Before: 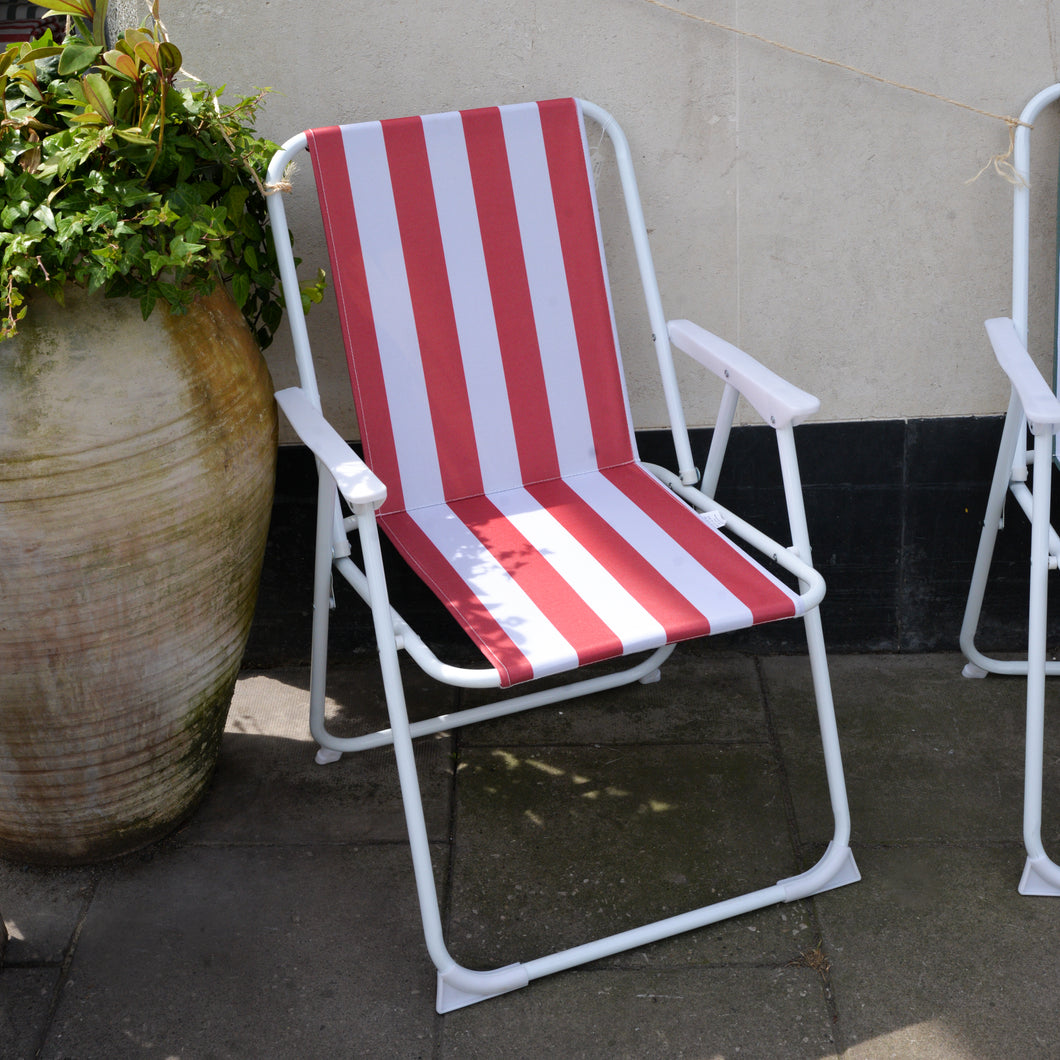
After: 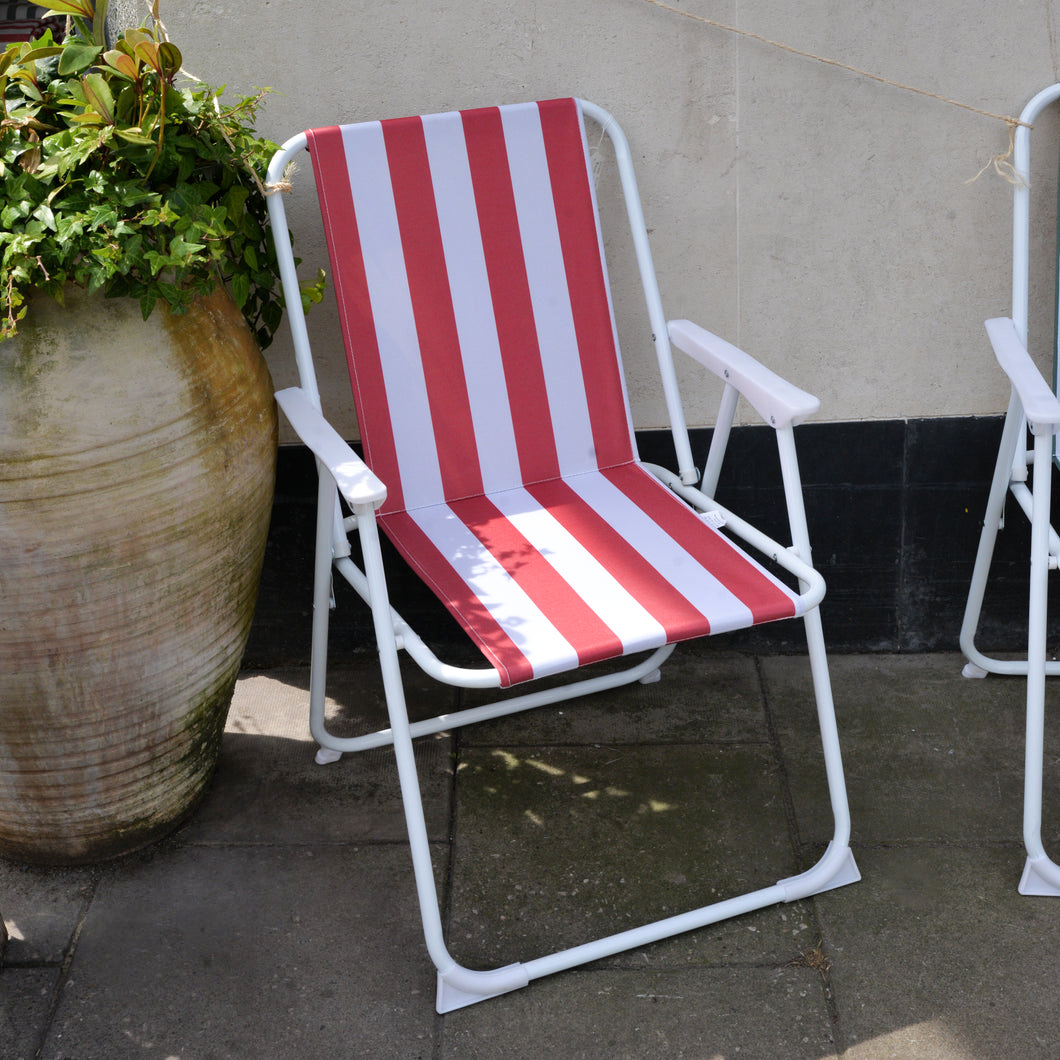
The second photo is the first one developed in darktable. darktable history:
exposure: exposure 0.014 EV, compensate highlight preservation false
shadows and highlights: low approximation 0.01, soften with gaussian
